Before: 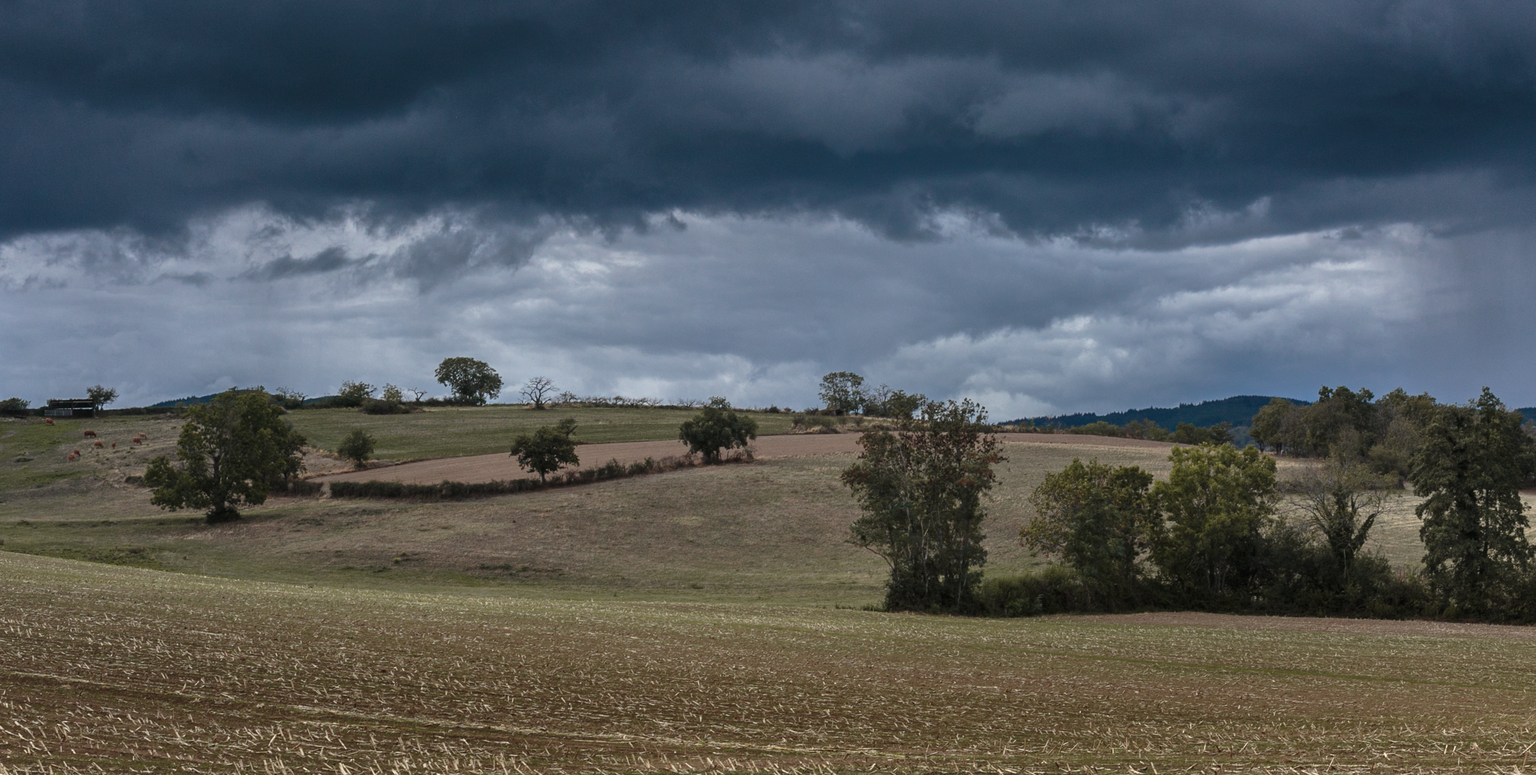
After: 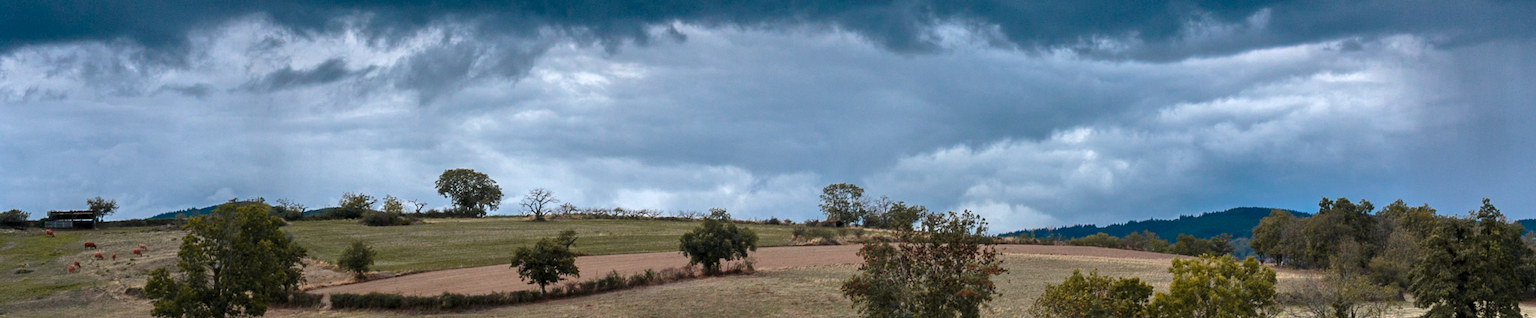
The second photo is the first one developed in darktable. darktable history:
exposure: black level correction 0.004, exposure 0.415 EV, compensate exposure bias true, compensate highlight preservation false
shadows and highlights: shadows -11.35, white point adjustment 3.87, highlights 28.14
color zones: curves: ch1 [(0.29, 0.492) (0.373, 0.185) (0.509, 0.481)]; ch2 [(0.25, 0.462) (0.749, 0.457)]
crop and rotate: top 24.388%, bottom 34.467%
color balance rgb: global offset › hue 169.42°, linear chroma grading › global chroma 14.447%, perceptual saturation grading › global saturation -0.525%, global vibrance 27.32%
